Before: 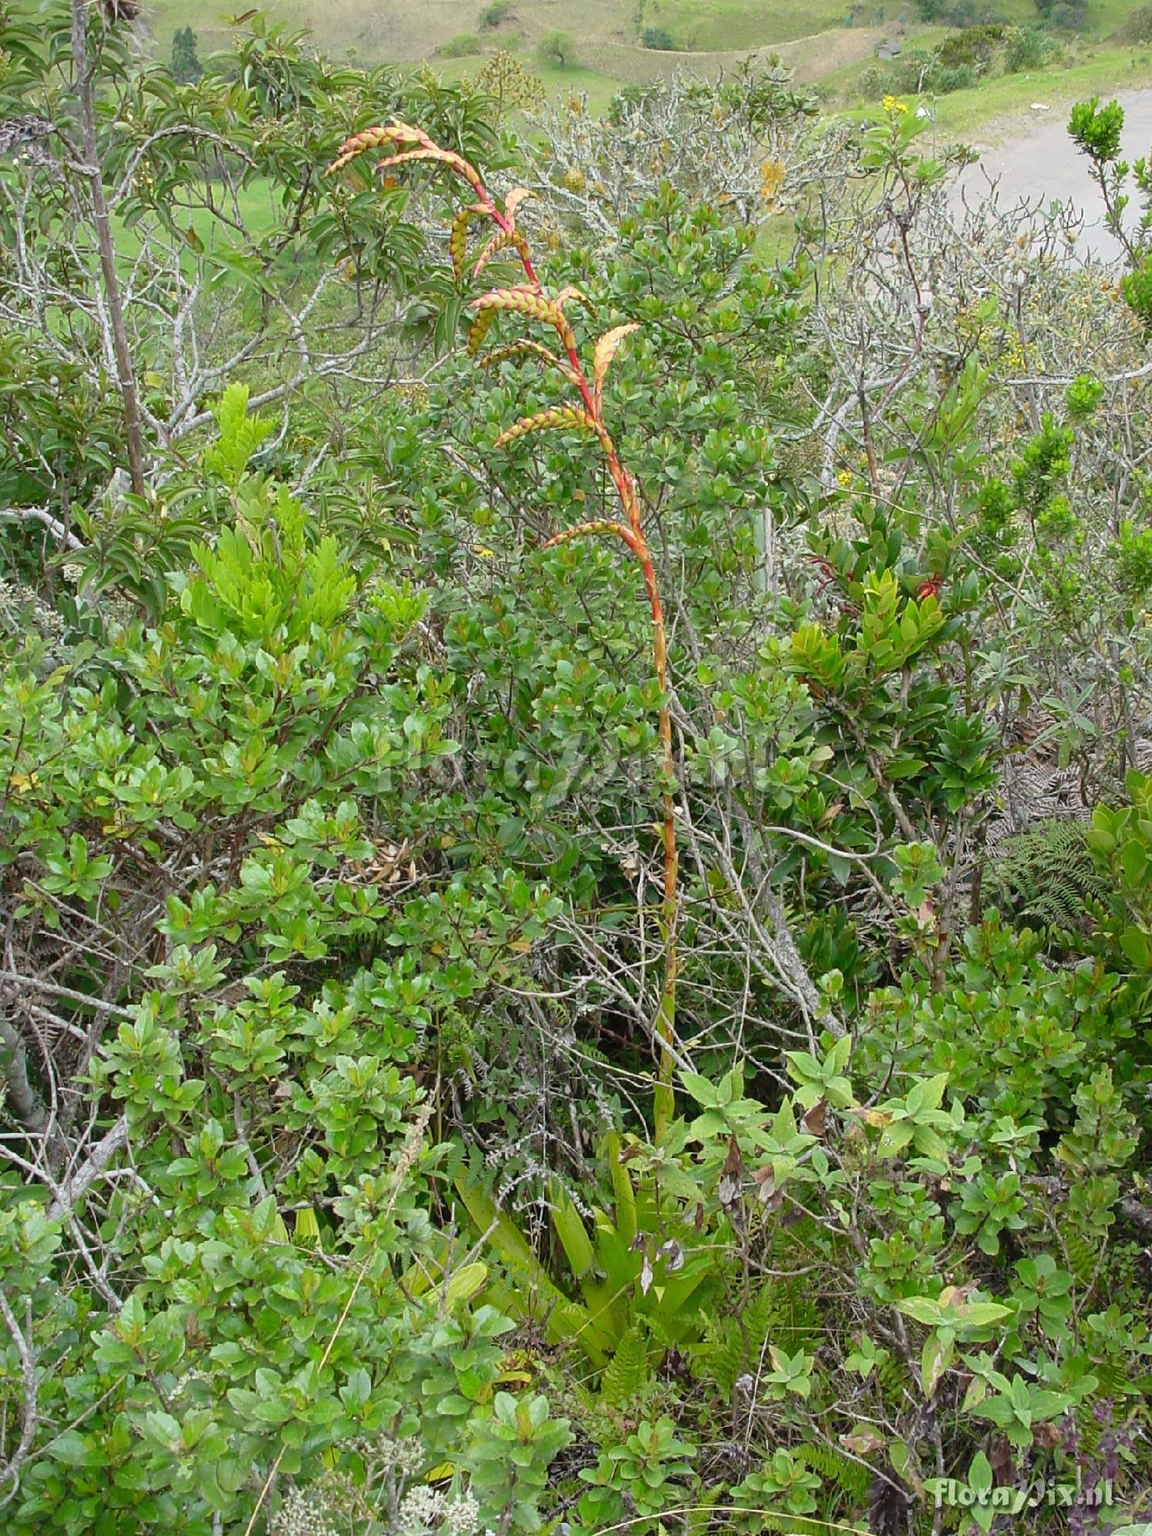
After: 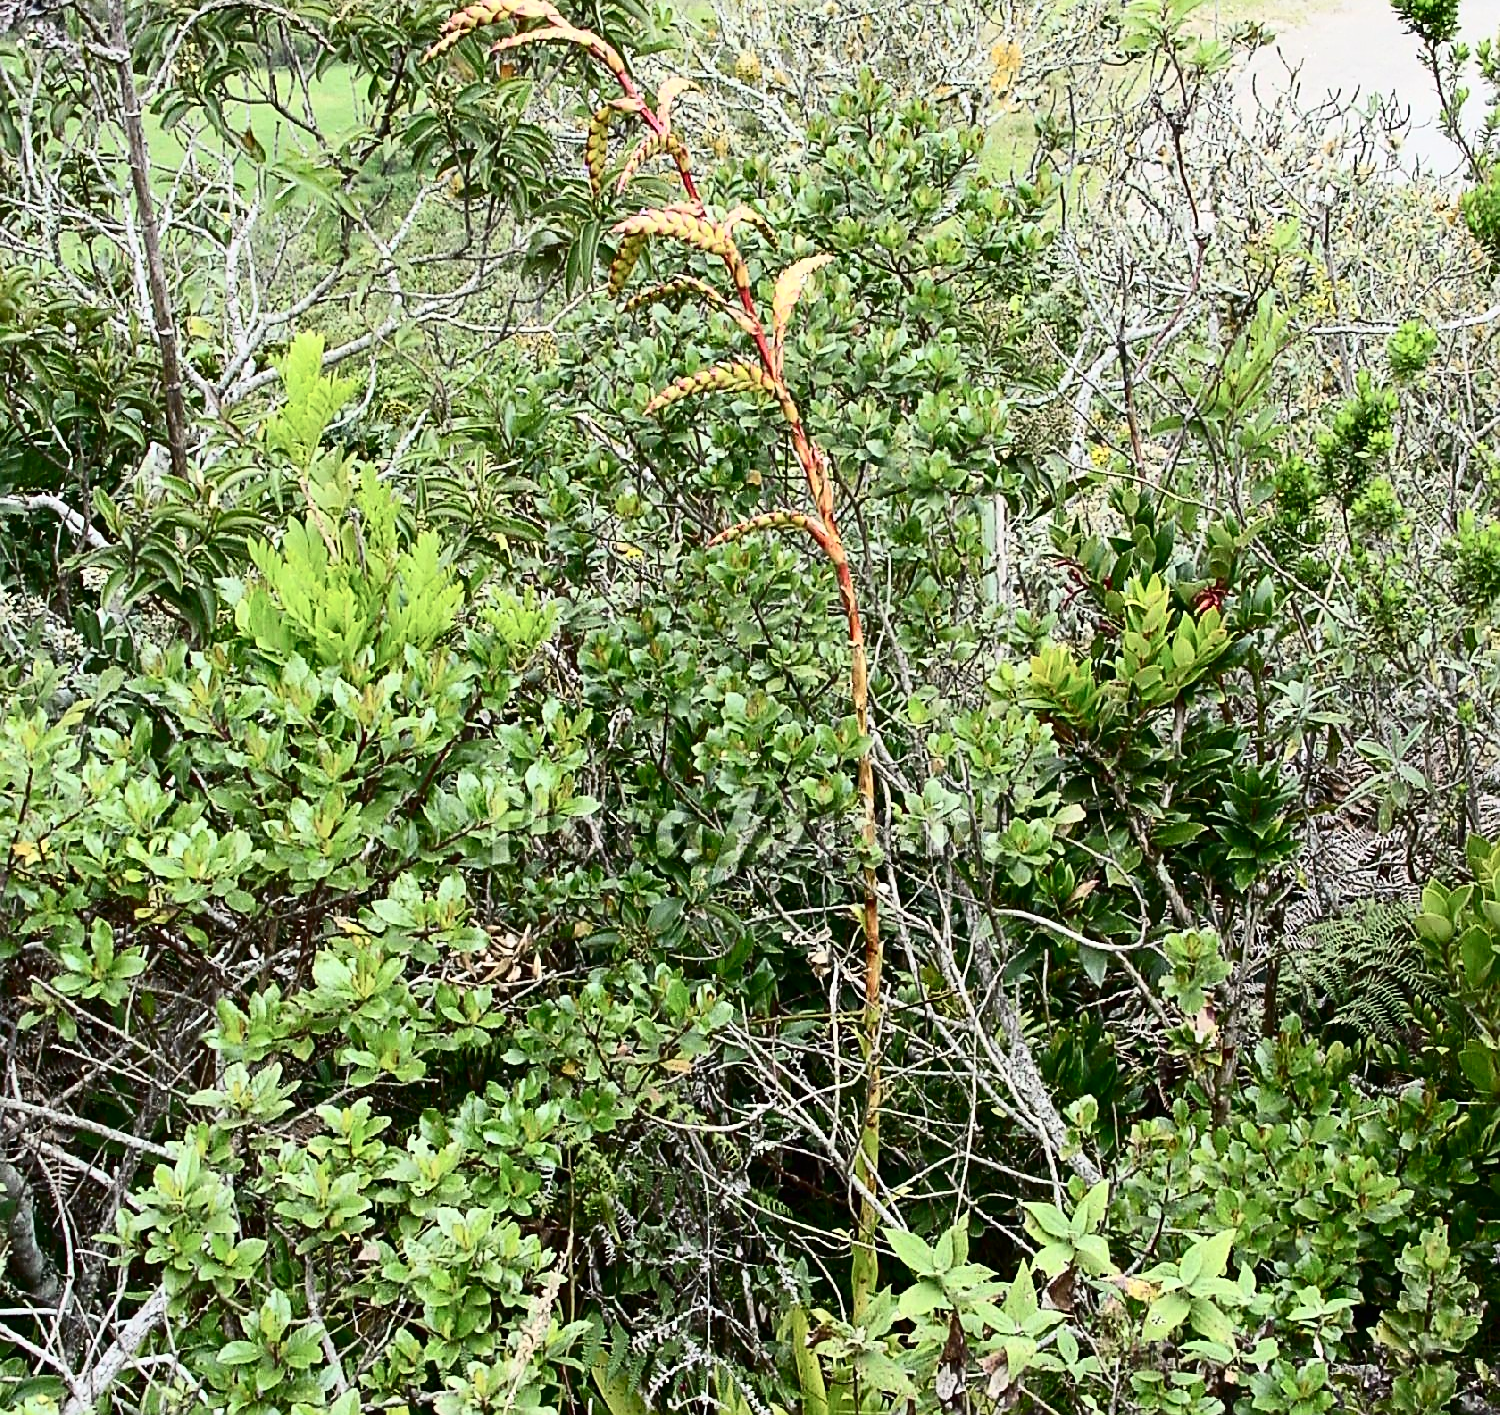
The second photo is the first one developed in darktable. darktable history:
contrast brightness saturation: contrast 0.492, saturation -0.1
sharpen: amount 0.492
crop and rotate: top 8.35%, bottom 20.894%
